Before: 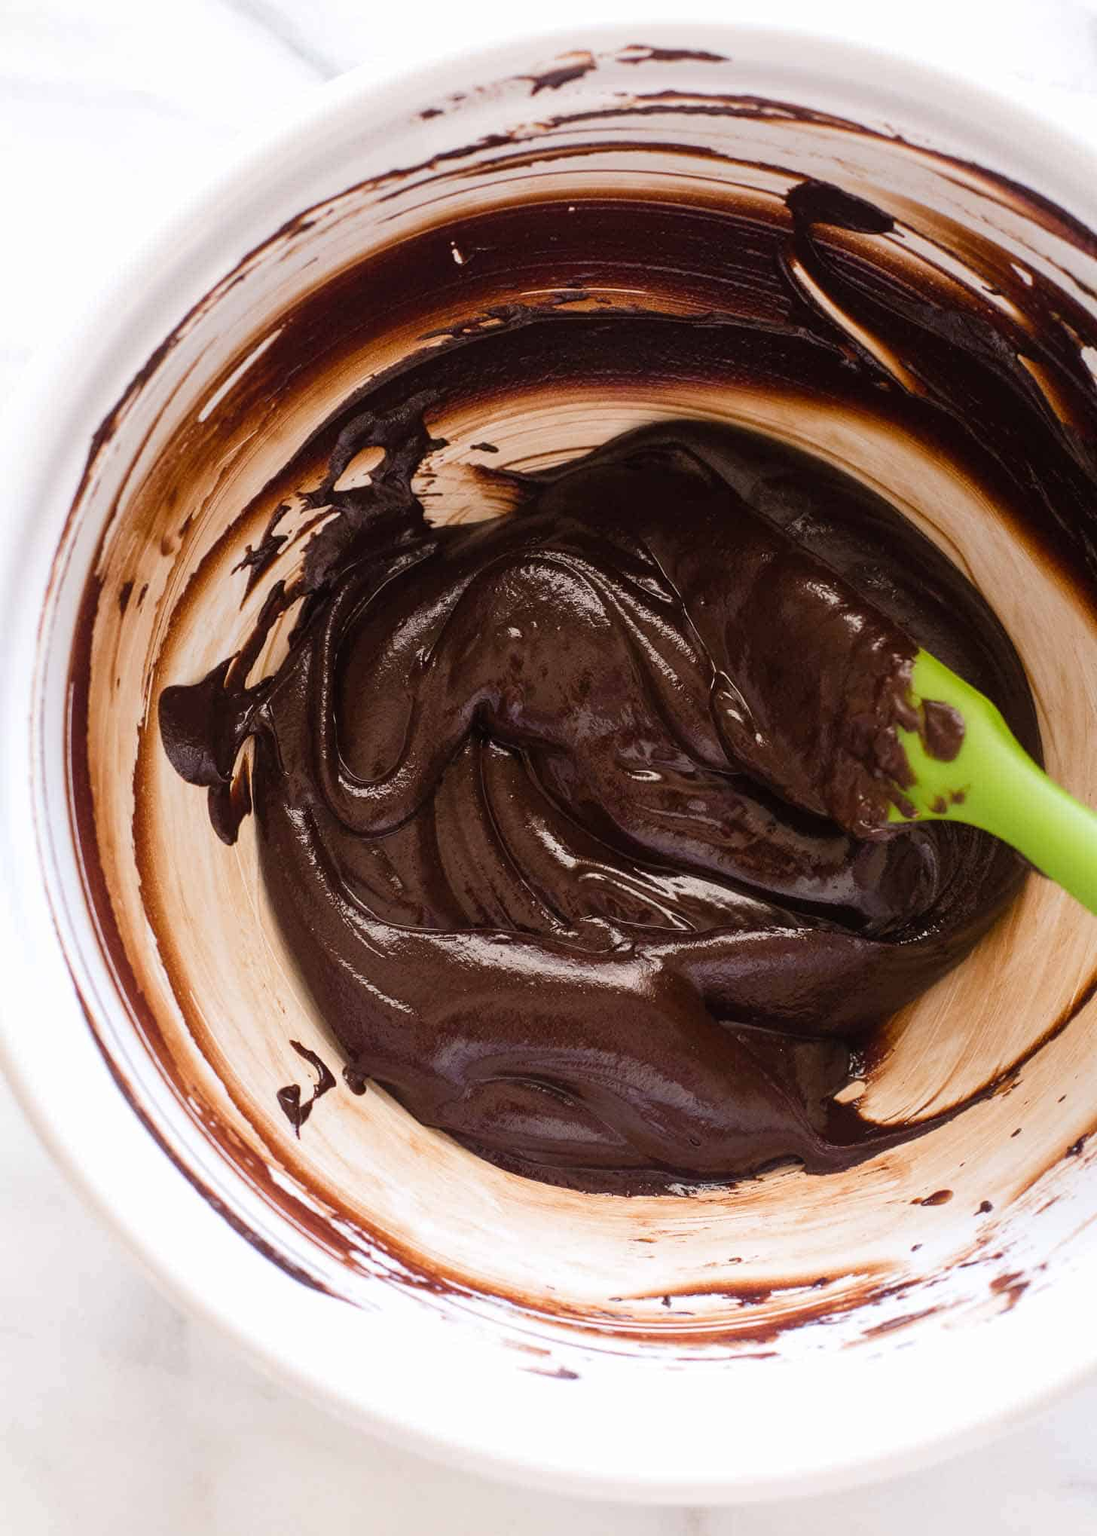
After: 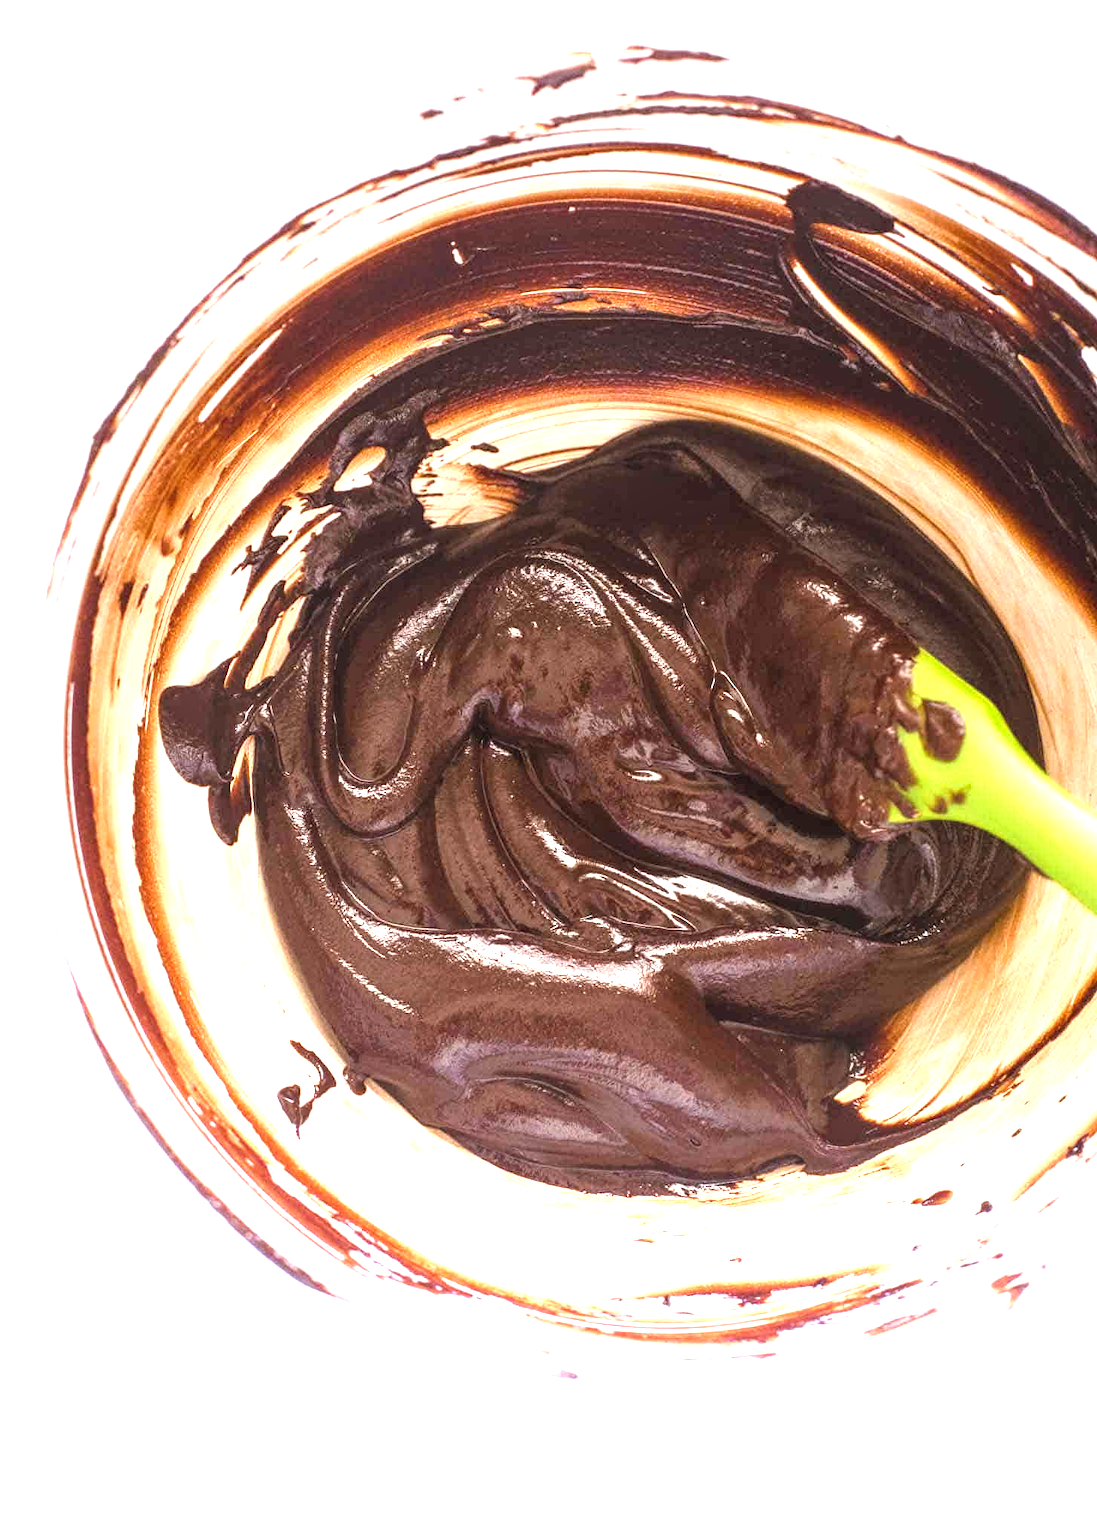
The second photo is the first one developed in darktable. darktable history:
local contrast: on, module defaults
exposure: black level correction 0, exposure 1.388 EV, compensate exposure bias true, compensate highlight preservation false
levels: mode automatic, levels [0.026, 0.507, 0.987]
